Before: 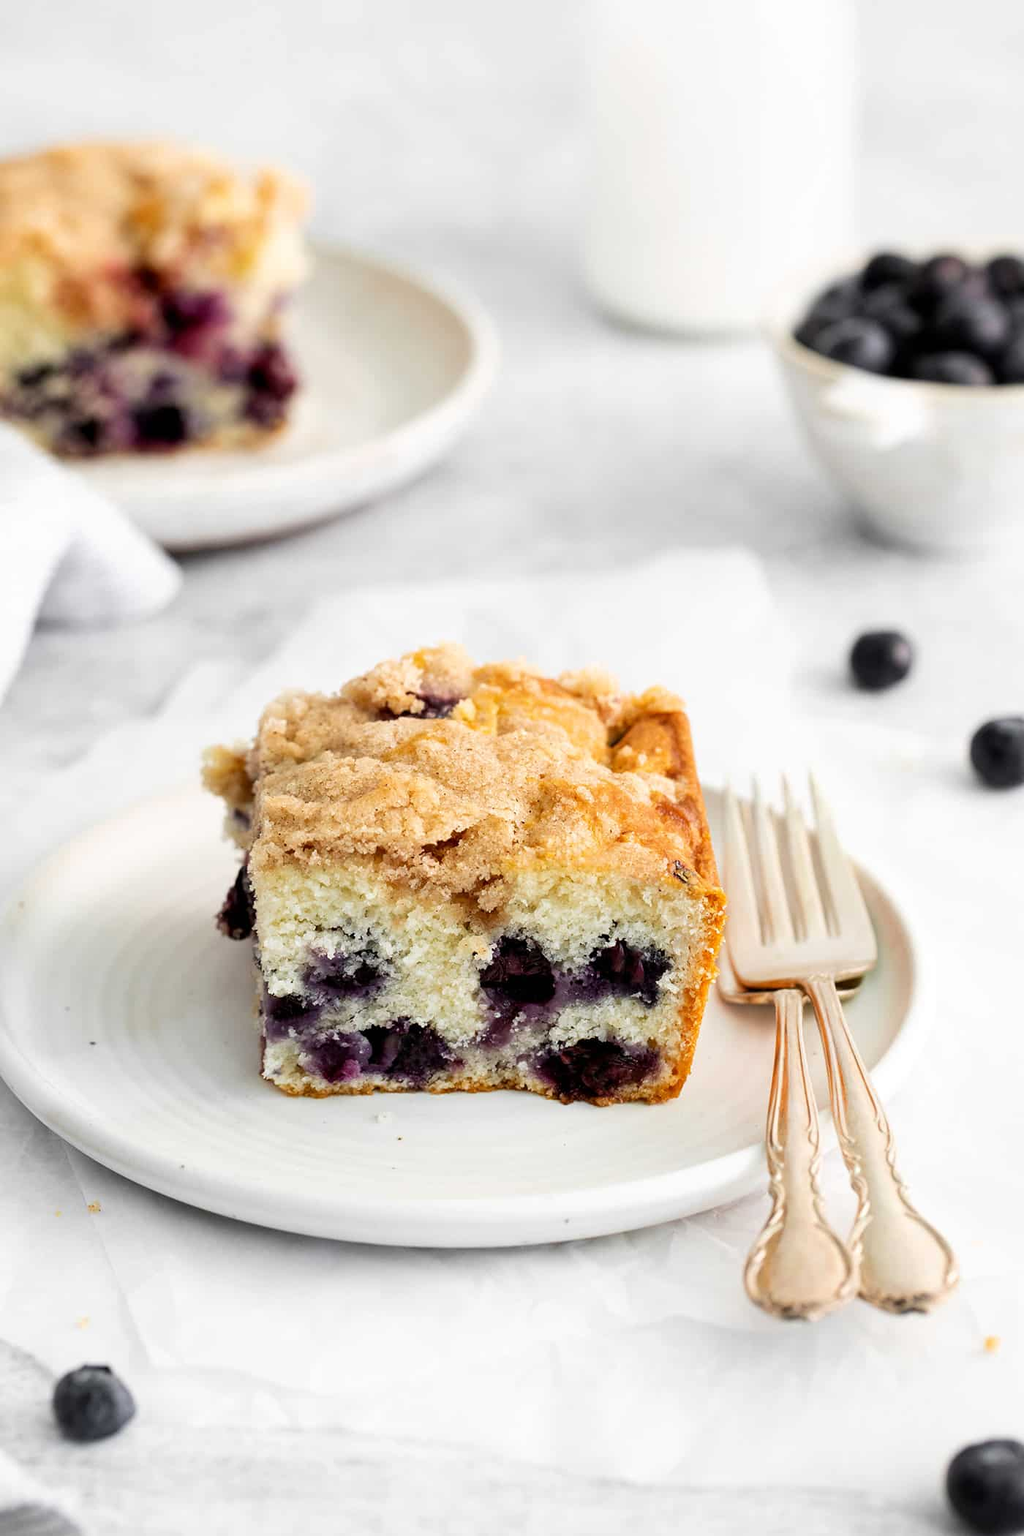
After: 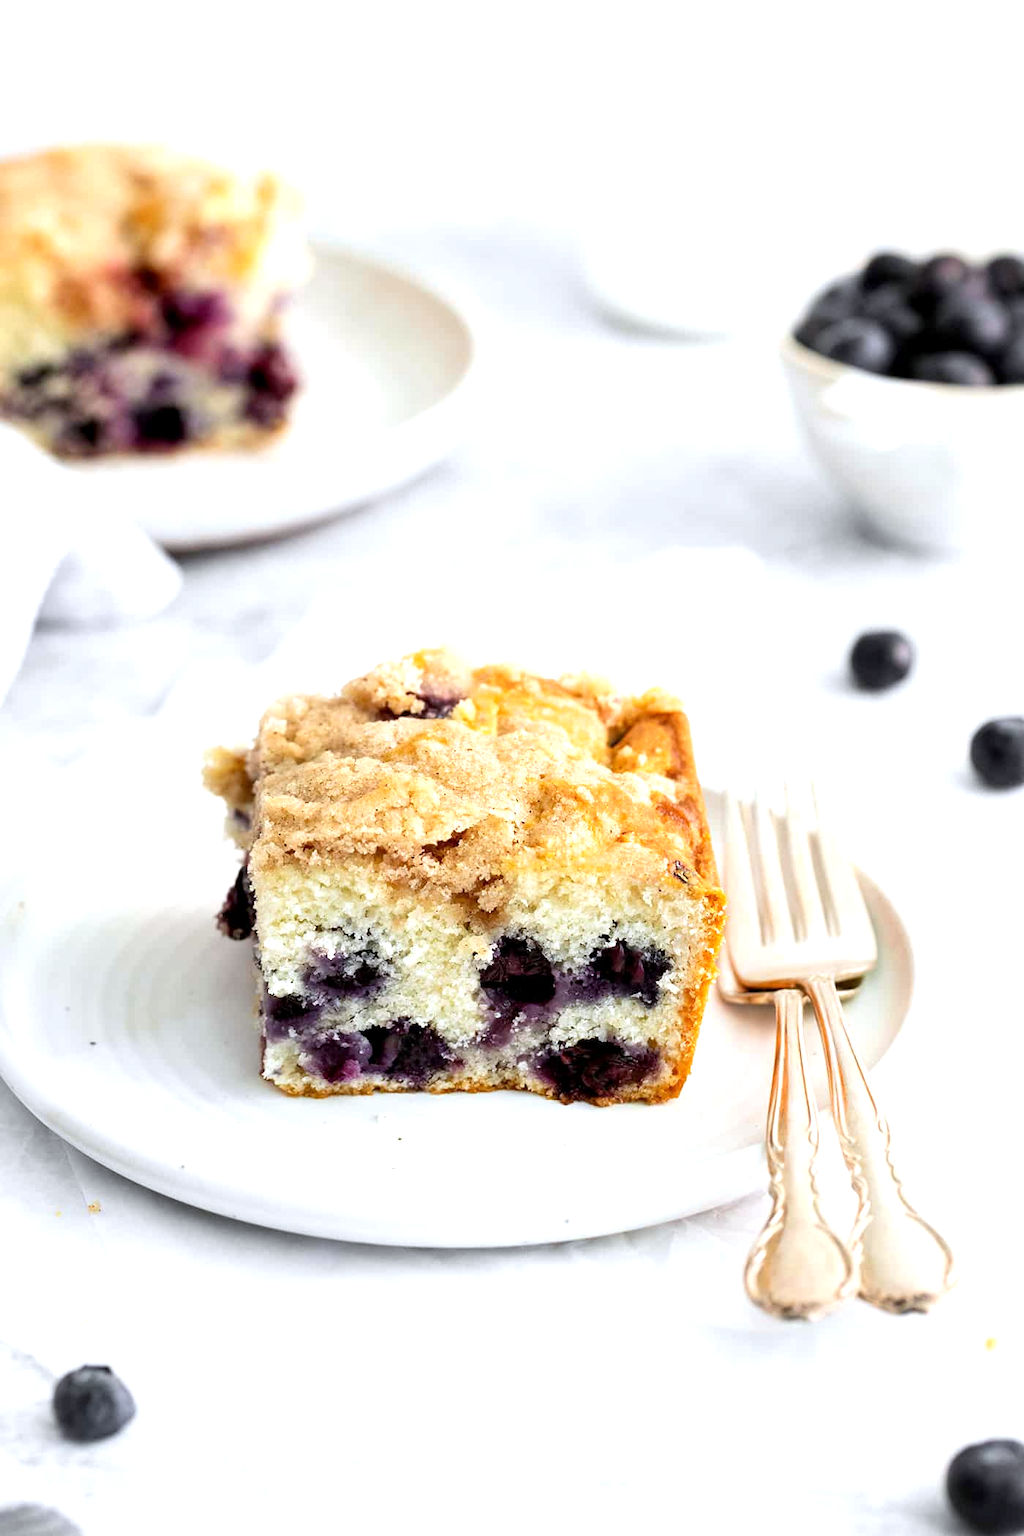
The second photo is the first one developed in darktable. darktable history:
white balance: red 0.976, blue 1.04
exposure: black level correction 0.001, exposure 0.5 EV, compensate exposure bias true, compensate highlight preservation false
